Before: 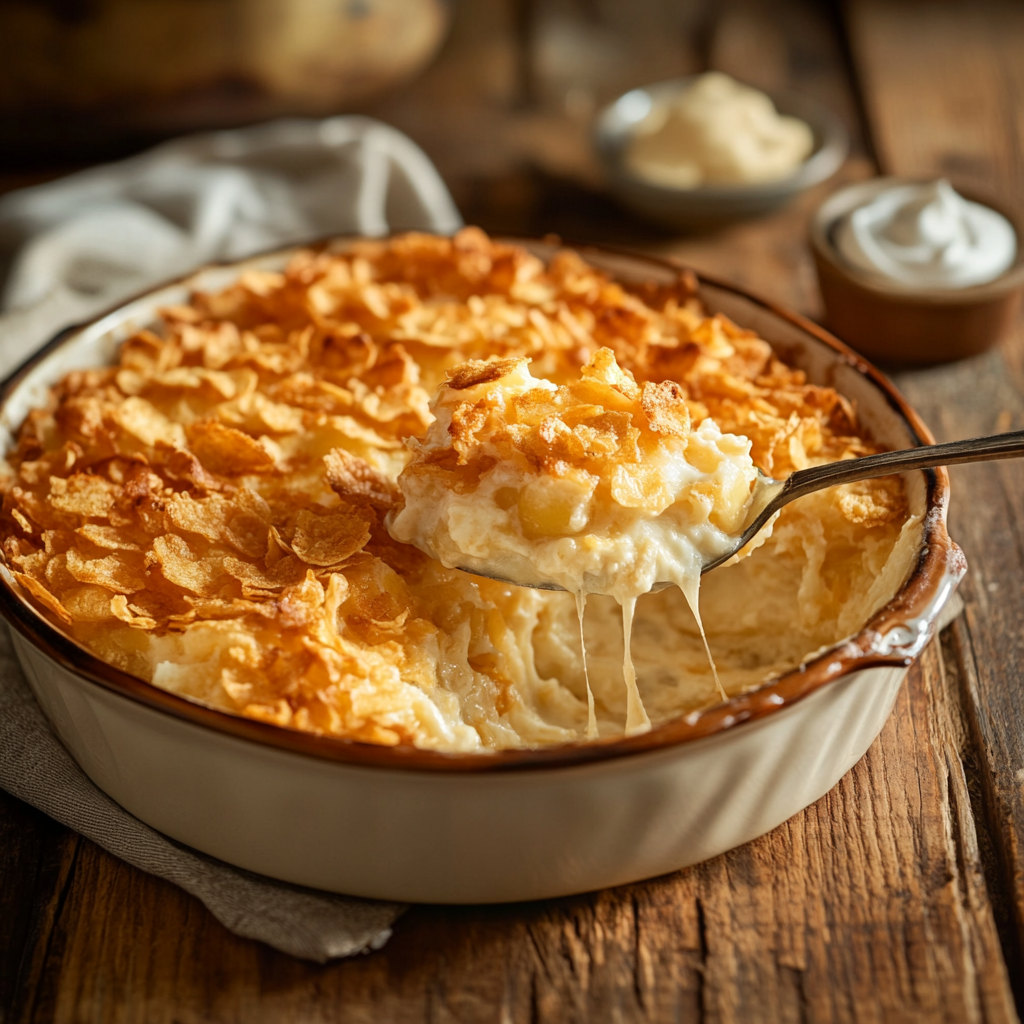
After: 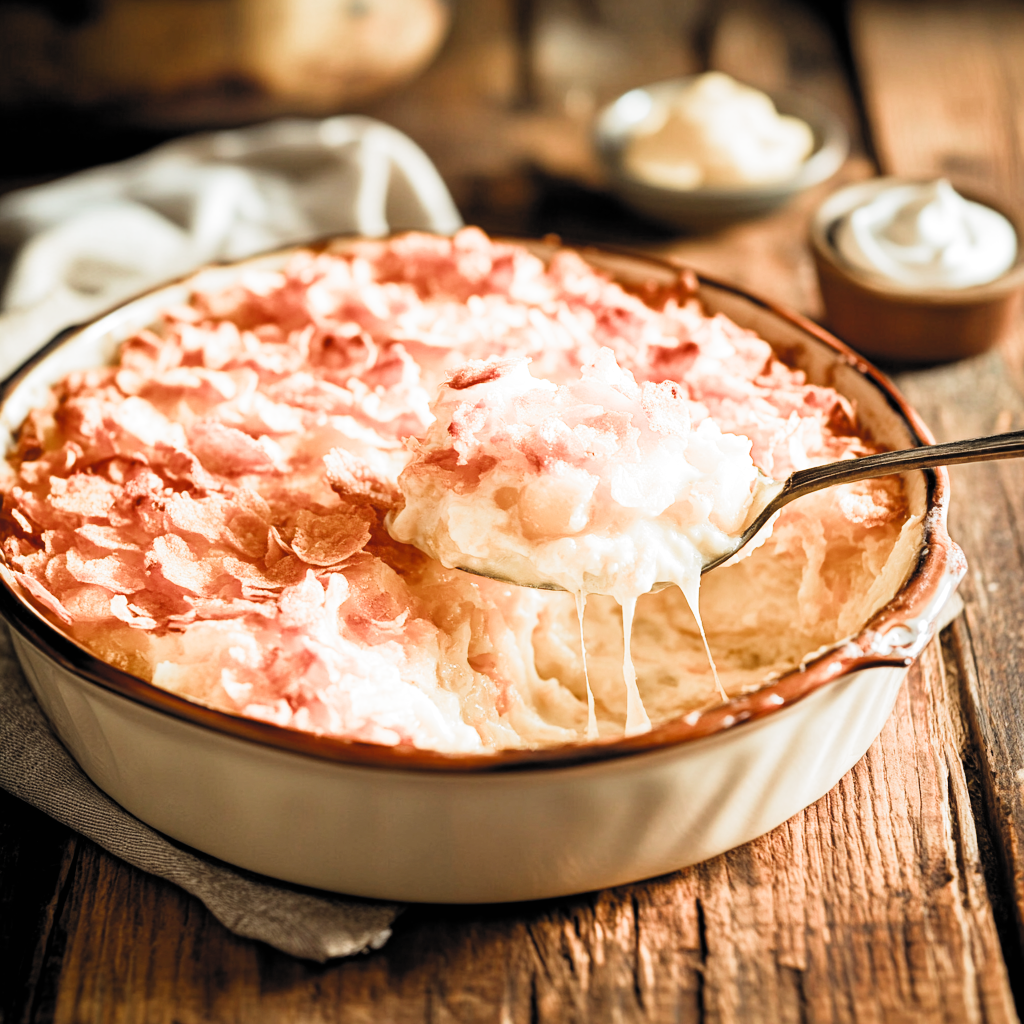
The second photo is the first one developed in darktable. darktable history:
filmic rgb: black relative exposure -4.94 EV, white relative exposure 2.84 EV, hardness 3.71, color science v5 (2021), contrast in shadows safe, contrast in highlights safe
exposure: black level correction 0, exposure 0.693 EV, compensate highlight preservation false
contrast brightness saturation: contrast 0.204, brightness 0.155, saturation 0.23
